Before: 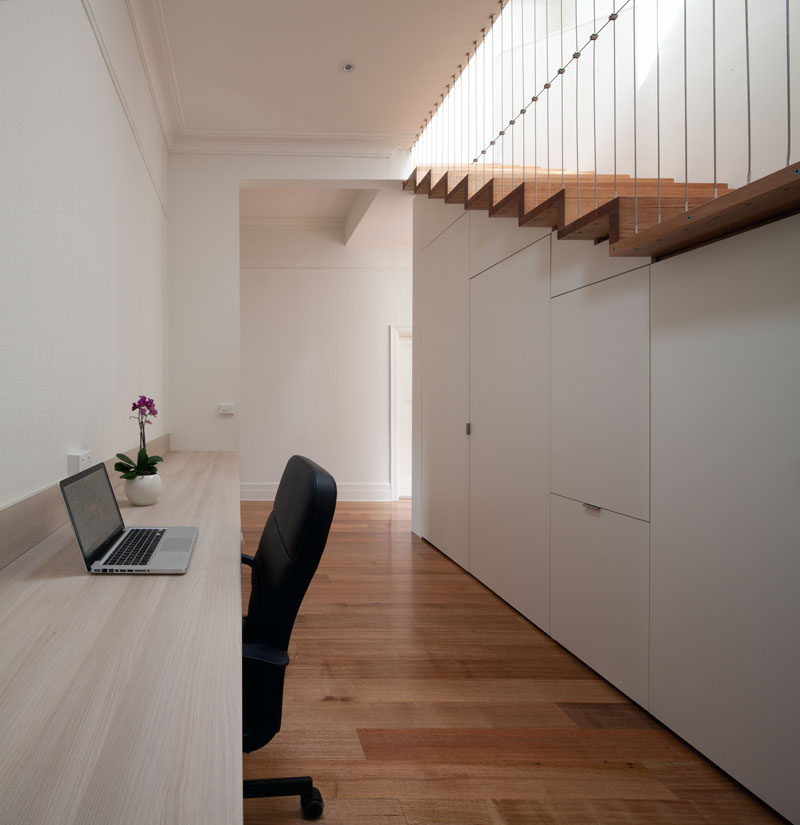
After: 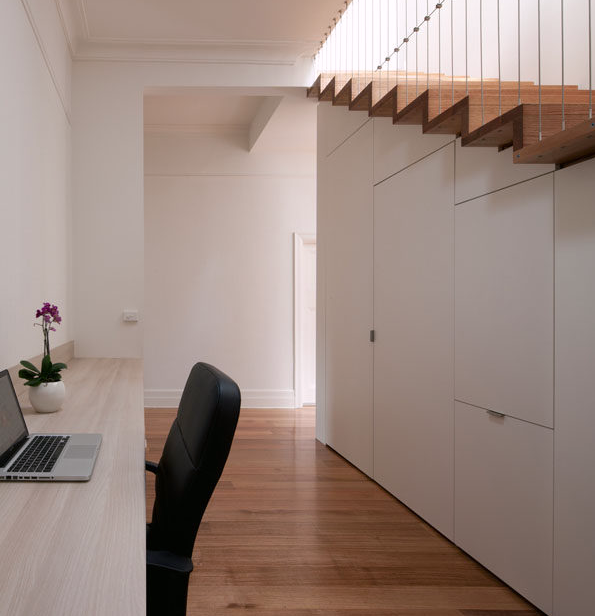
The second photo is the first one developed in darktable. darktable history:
crop and rotate: left 12.079%, top 11.361%, right 13.514%, bottom 13.87%
color correction: highlights a* 3, highlights b* -1.57, shadows a* -0.094, shadows b* 2.4, saturation 0.977
